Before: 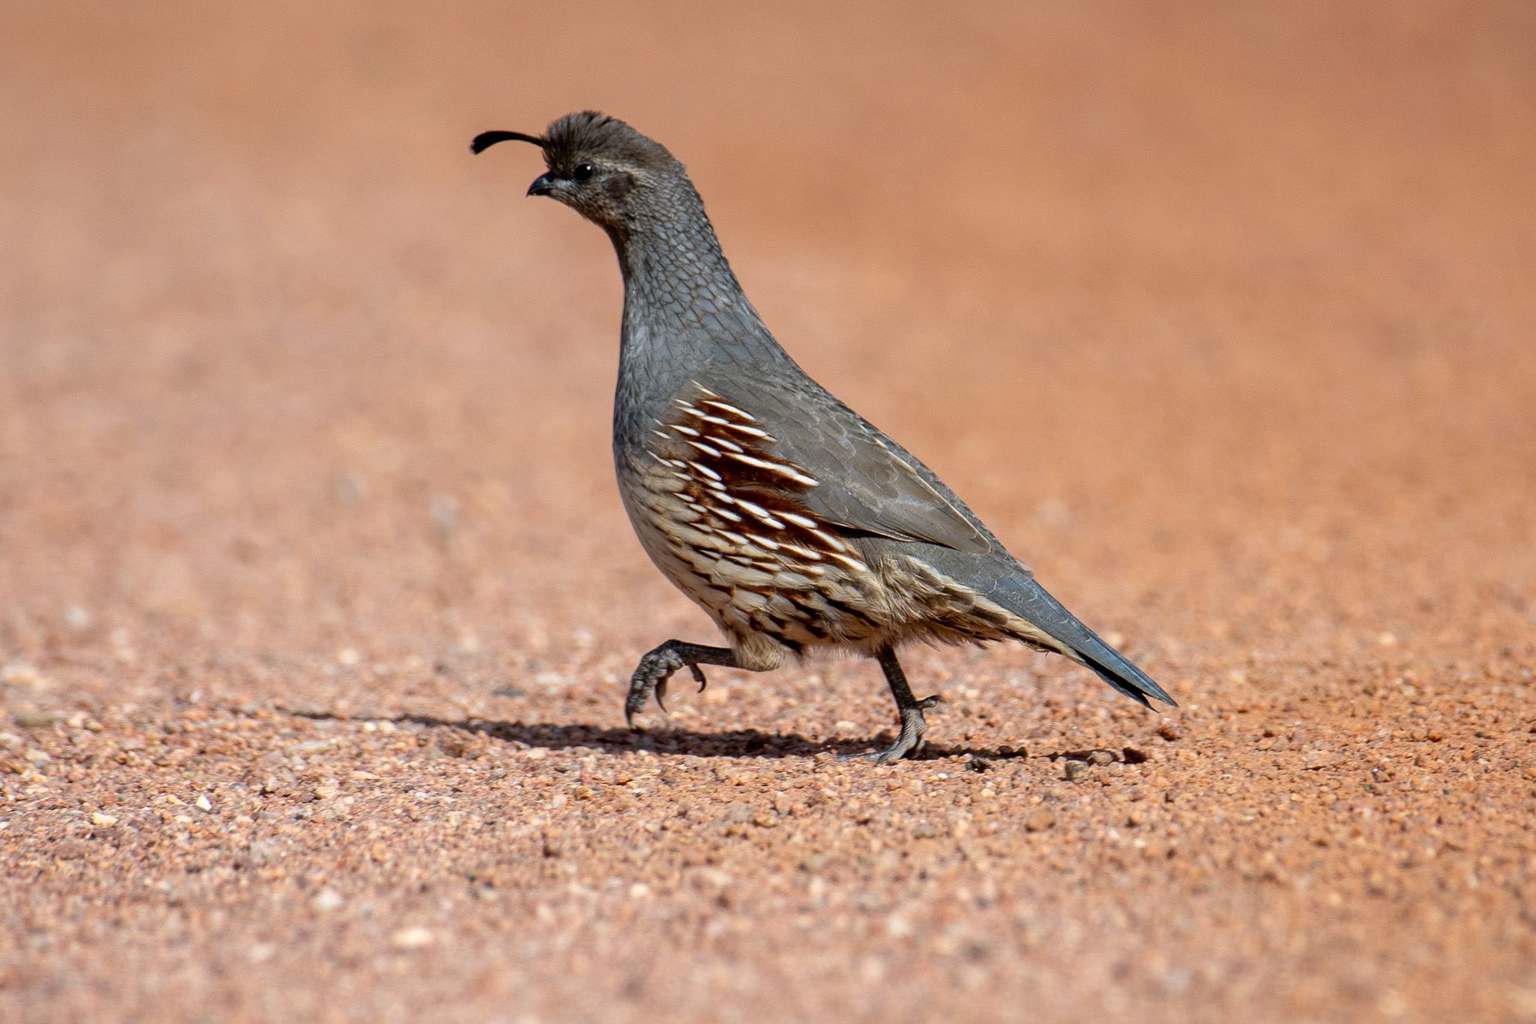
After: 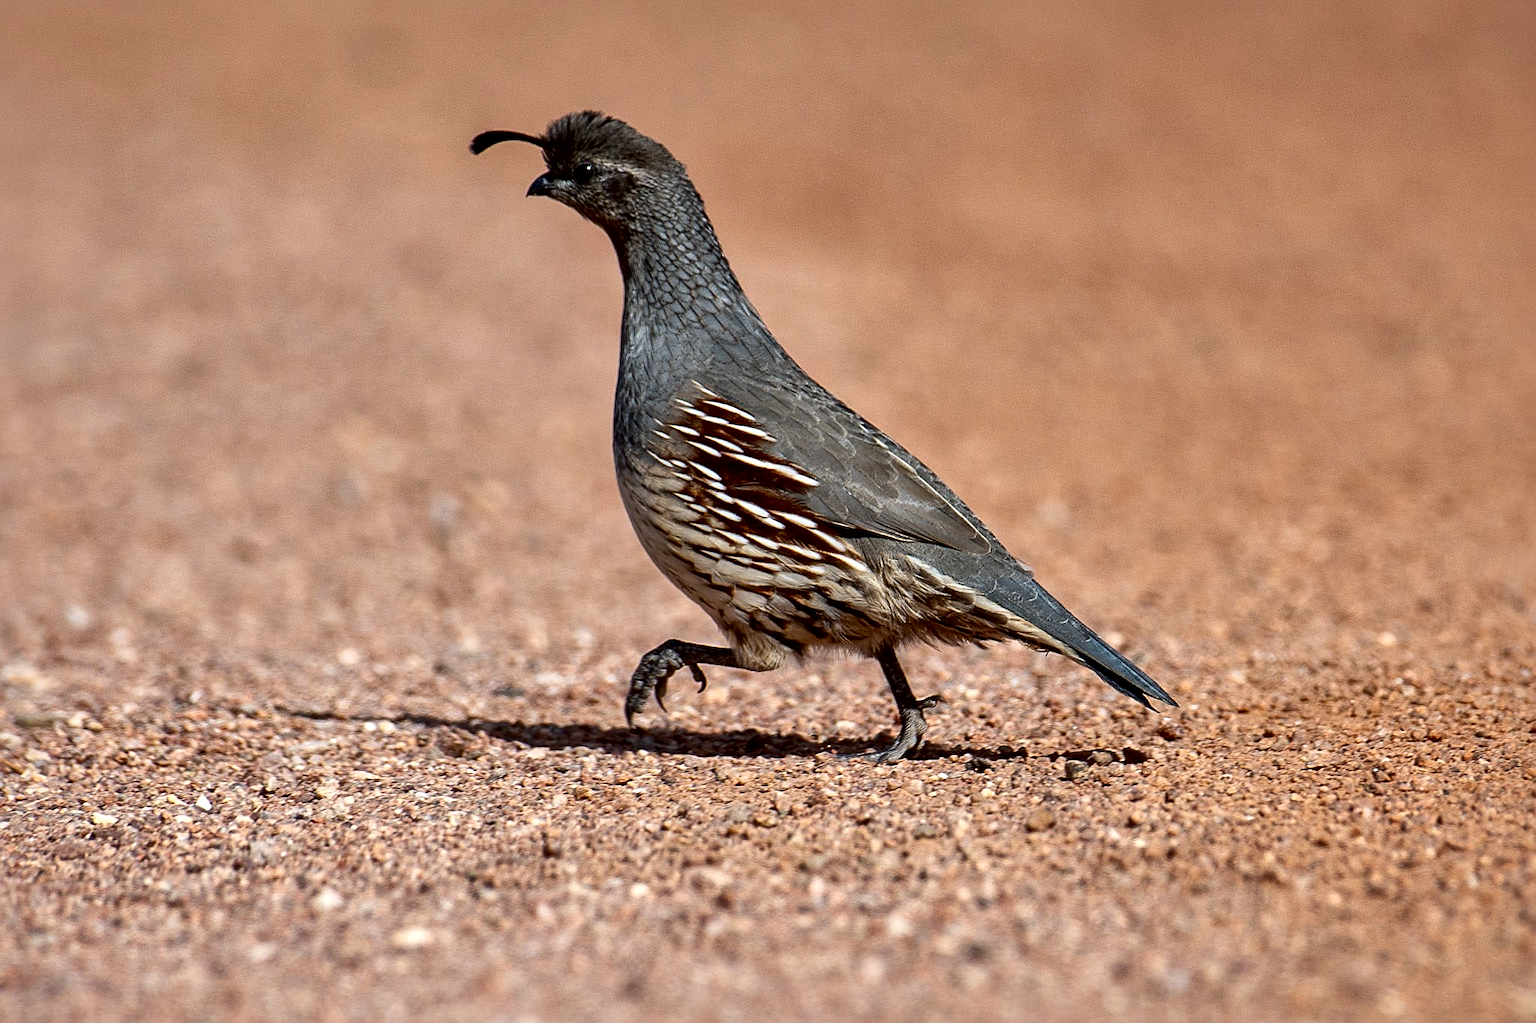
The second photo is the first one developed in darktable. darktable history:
local contrast: mode bilateral grid, contrast 71, coarseness 74, detail 181%, midtone range 0.2
exposure: black level correction 0.002, exposure -0.203 EV, compensate exposure bias true, compensate highlight preservation false
sharpen: on, module defaults
